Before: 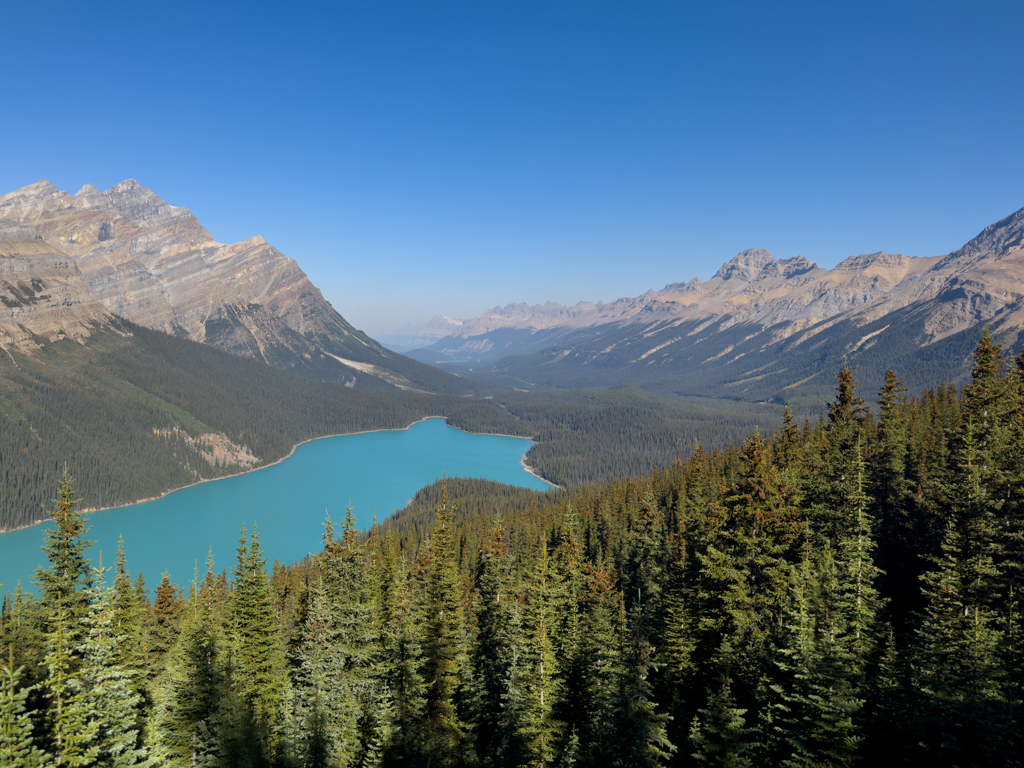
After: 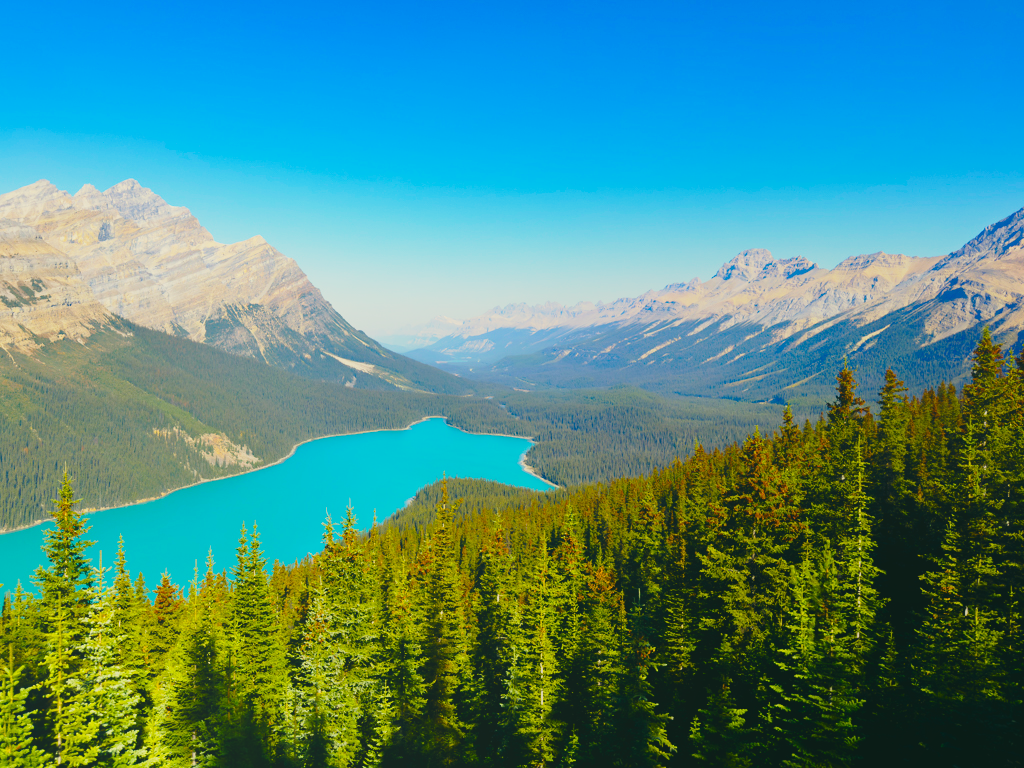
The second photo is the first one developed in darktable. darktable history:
color balance: input saturation 99%
local contrast: detail 69%
color correction: highlights a* -0.482, highlights b* 9.48, shadows a* -9.48, shadows b* 0.803
color balance rgb: linear chroma grading › global chroma 9%, perceptual saturation grading › global saturation 36%, perceptual saturation grading › shadows 35%, perceptual brilliance grading › global brilliance 15%, perceptual brilliance grading › shadows -35%, global vibrance 15%
base curve: curves: ch0 [(0, 0) (0.028, 0.03) (0.121, 0.232) (0.46, 0.748) (0.859, 0.968) (1, 1)], preserve colors none
